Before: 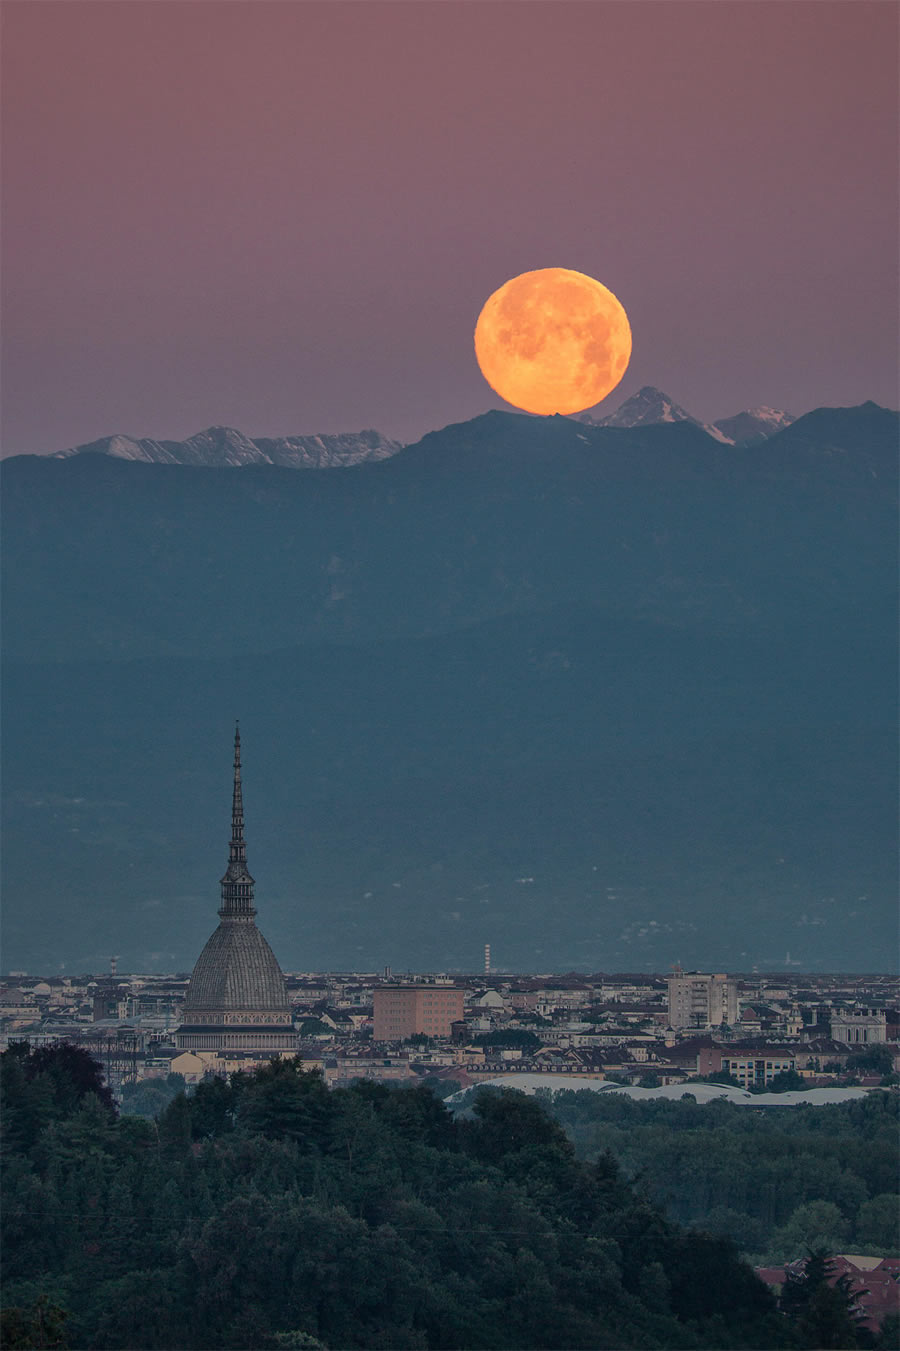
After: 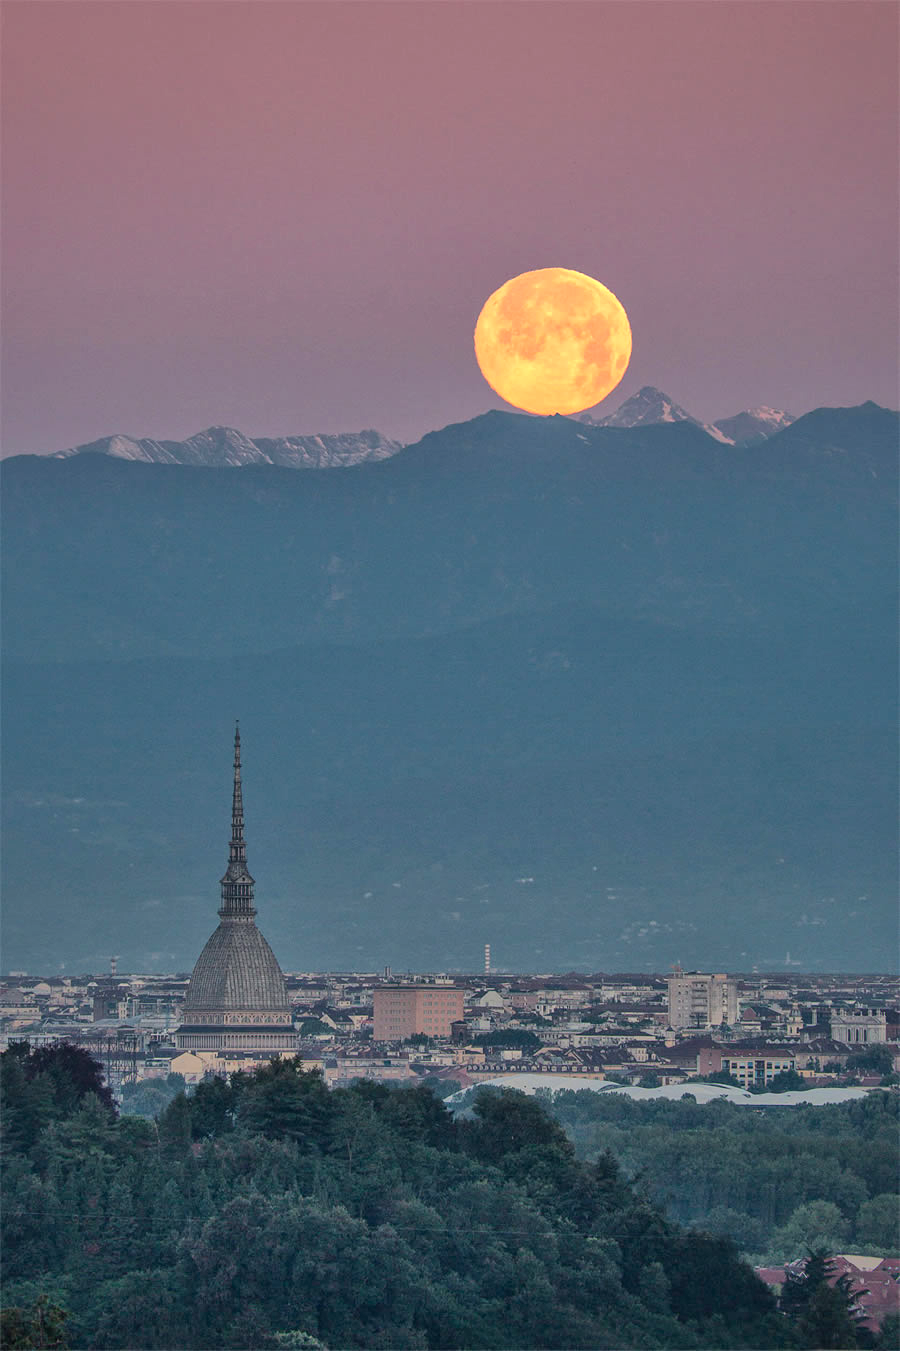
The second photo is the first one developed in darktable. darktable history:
exposure: black level correction 0, exposure 0.7 EV, compensate highlight preservation false
shadows and highlights: white point adjustment 0.029, soften with gaussian
